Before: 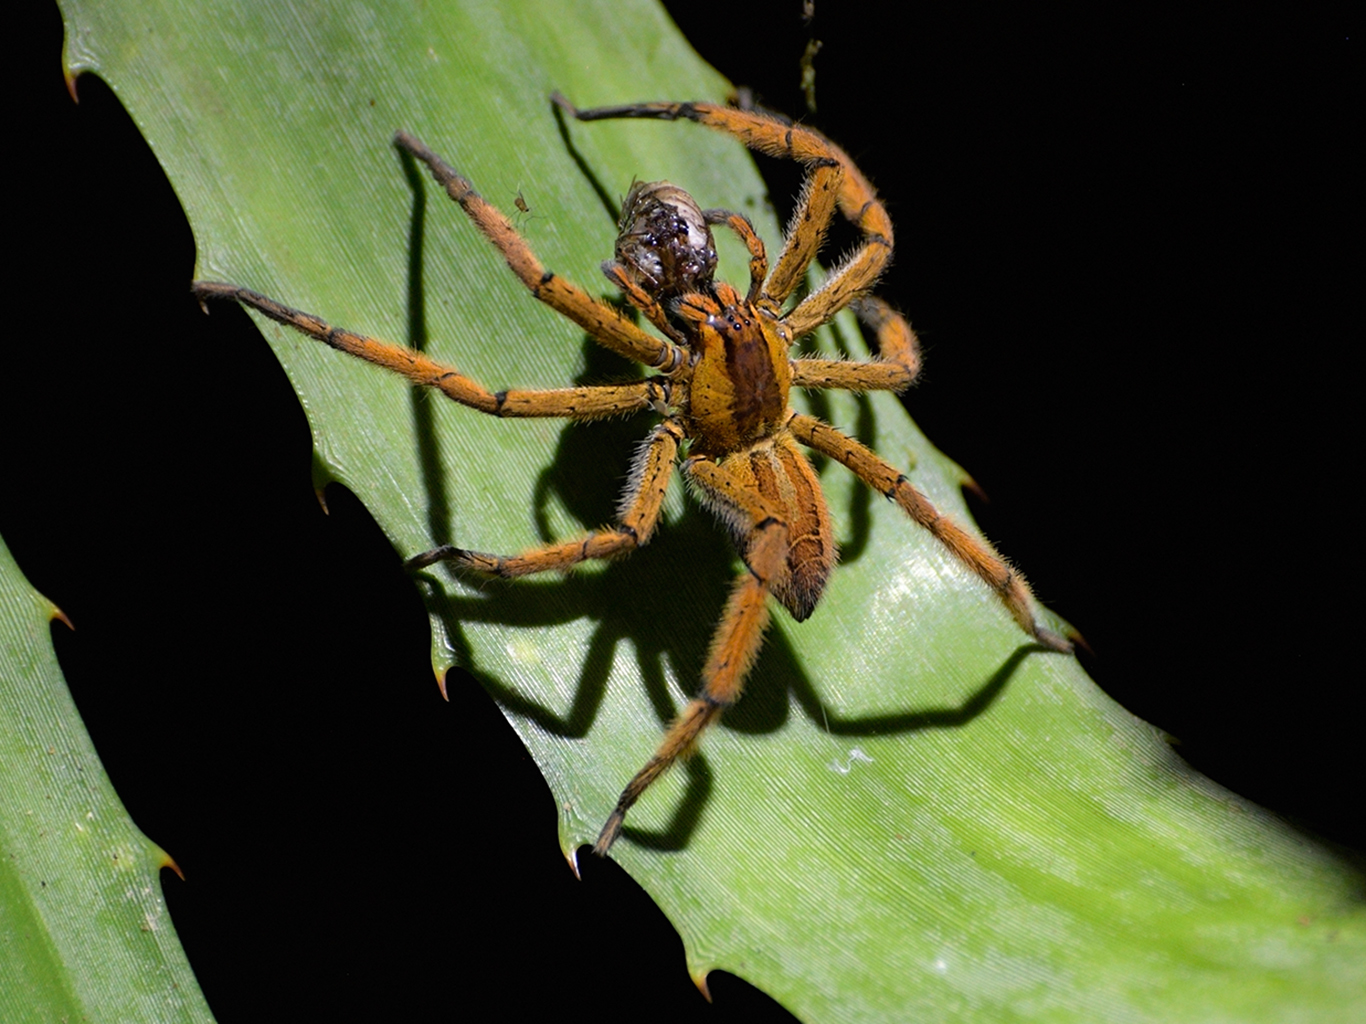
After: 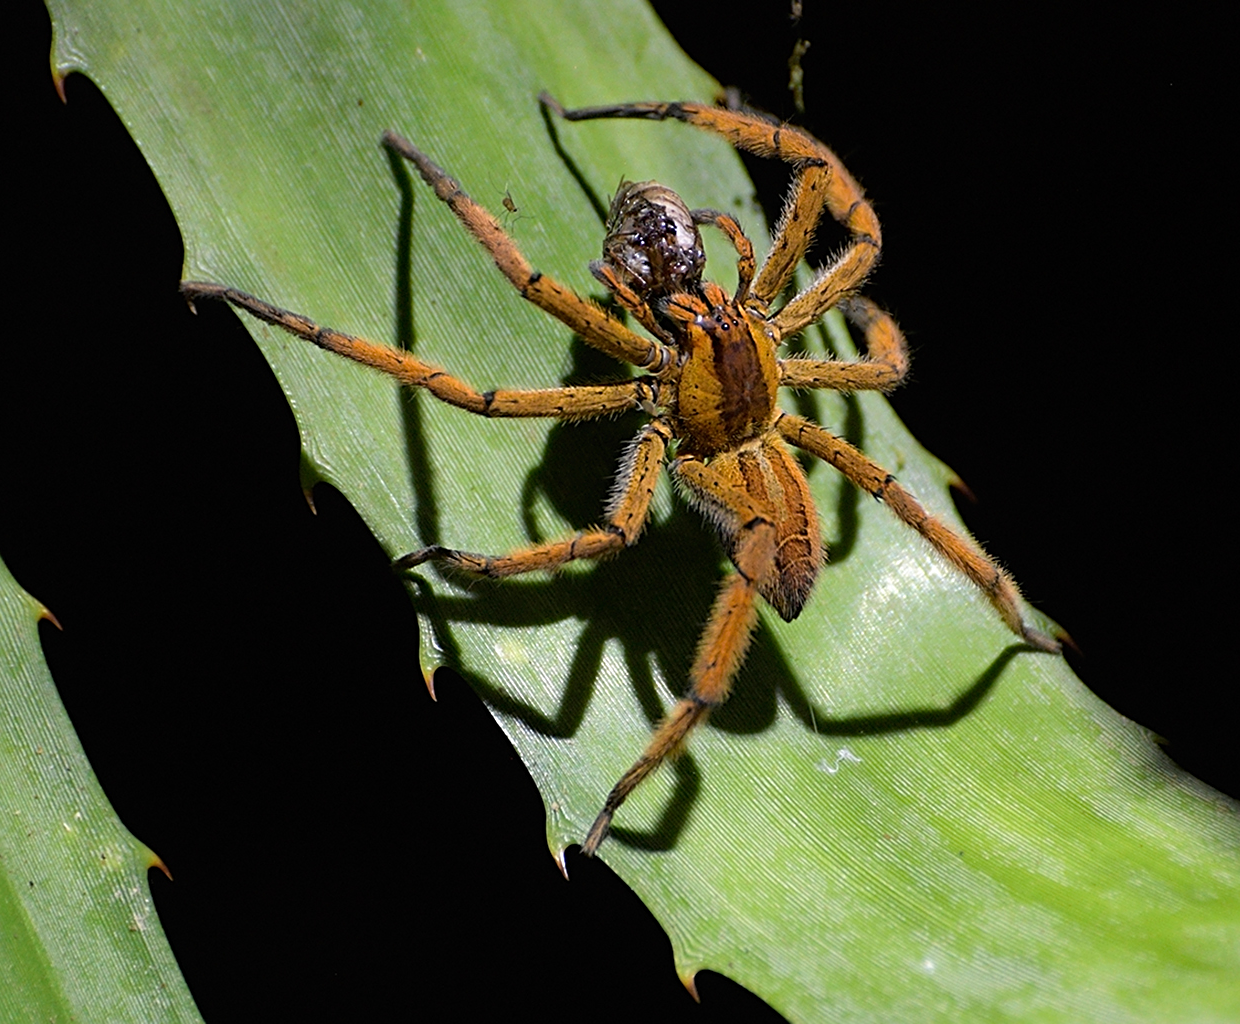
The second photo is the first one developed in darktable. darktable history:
crop and rotate: left 0.99%, right 8.206%
sharpen: on, module defaults
